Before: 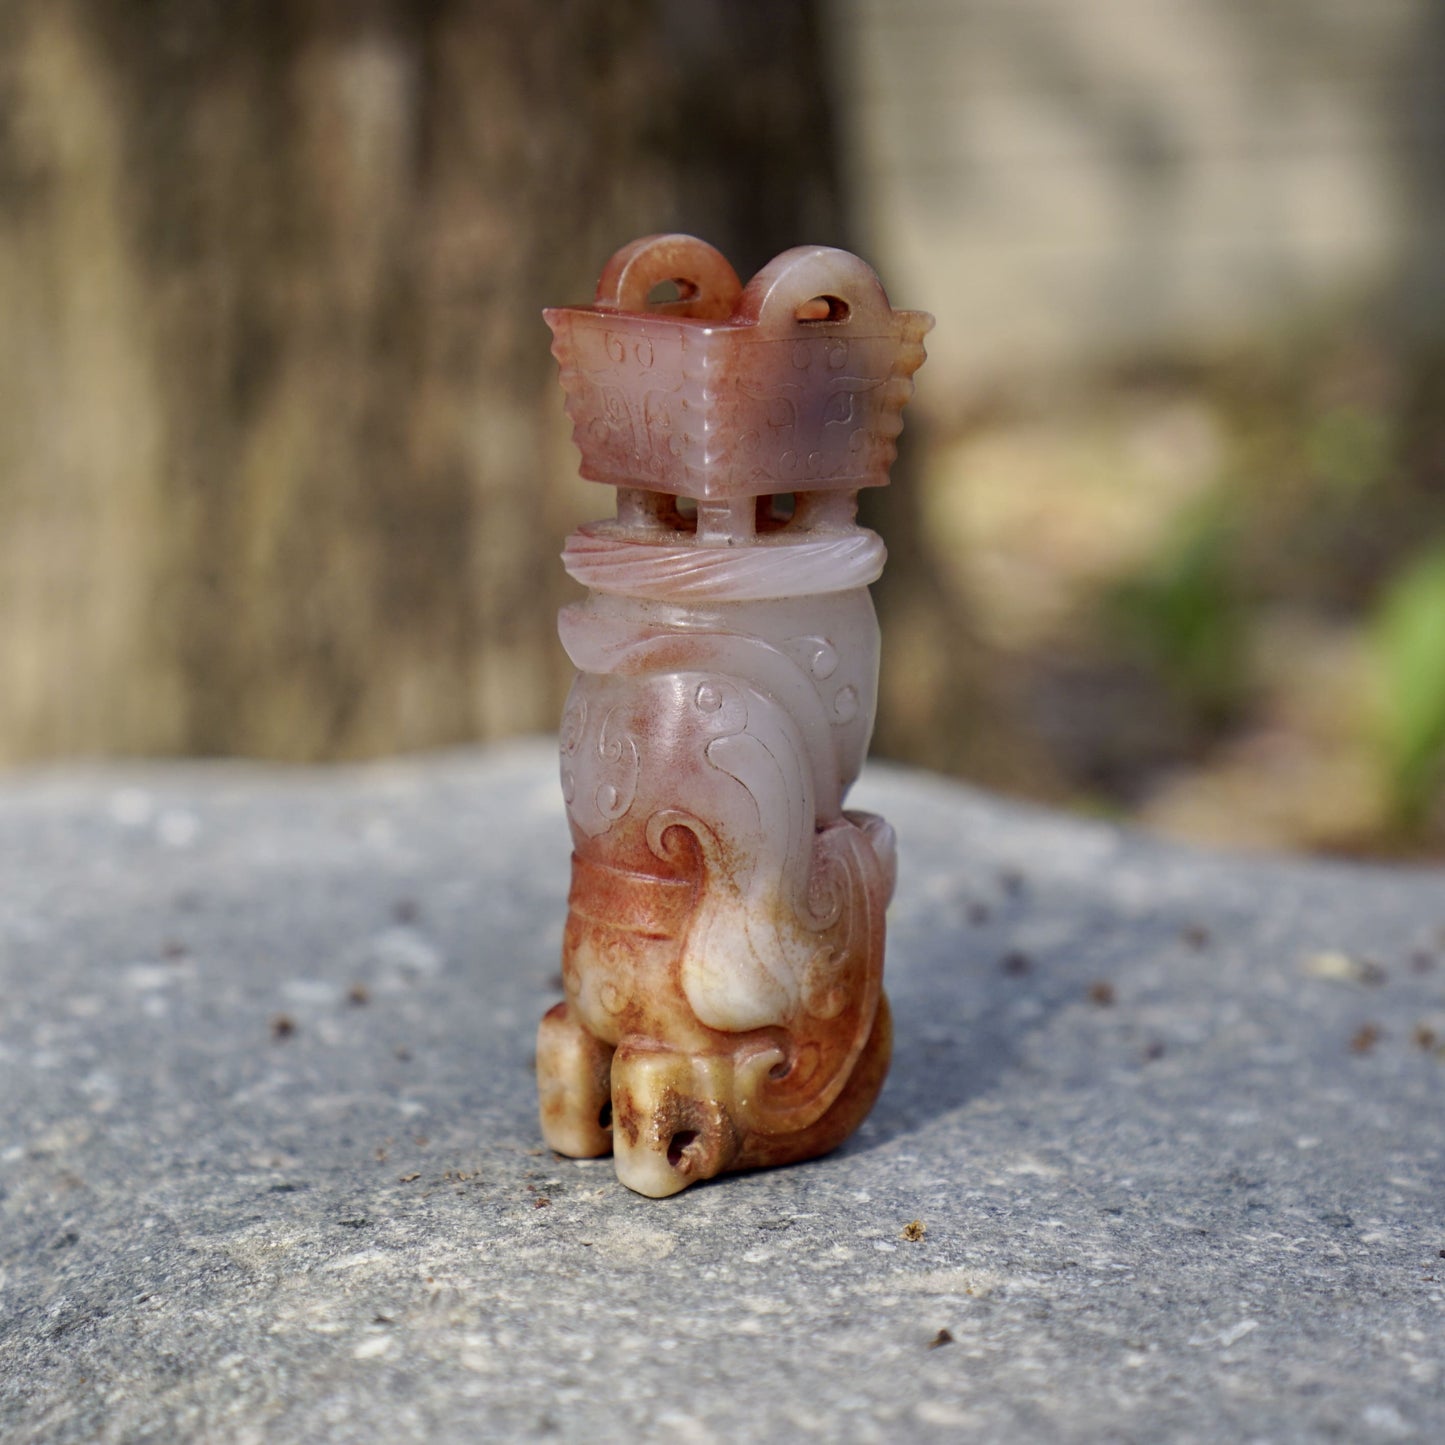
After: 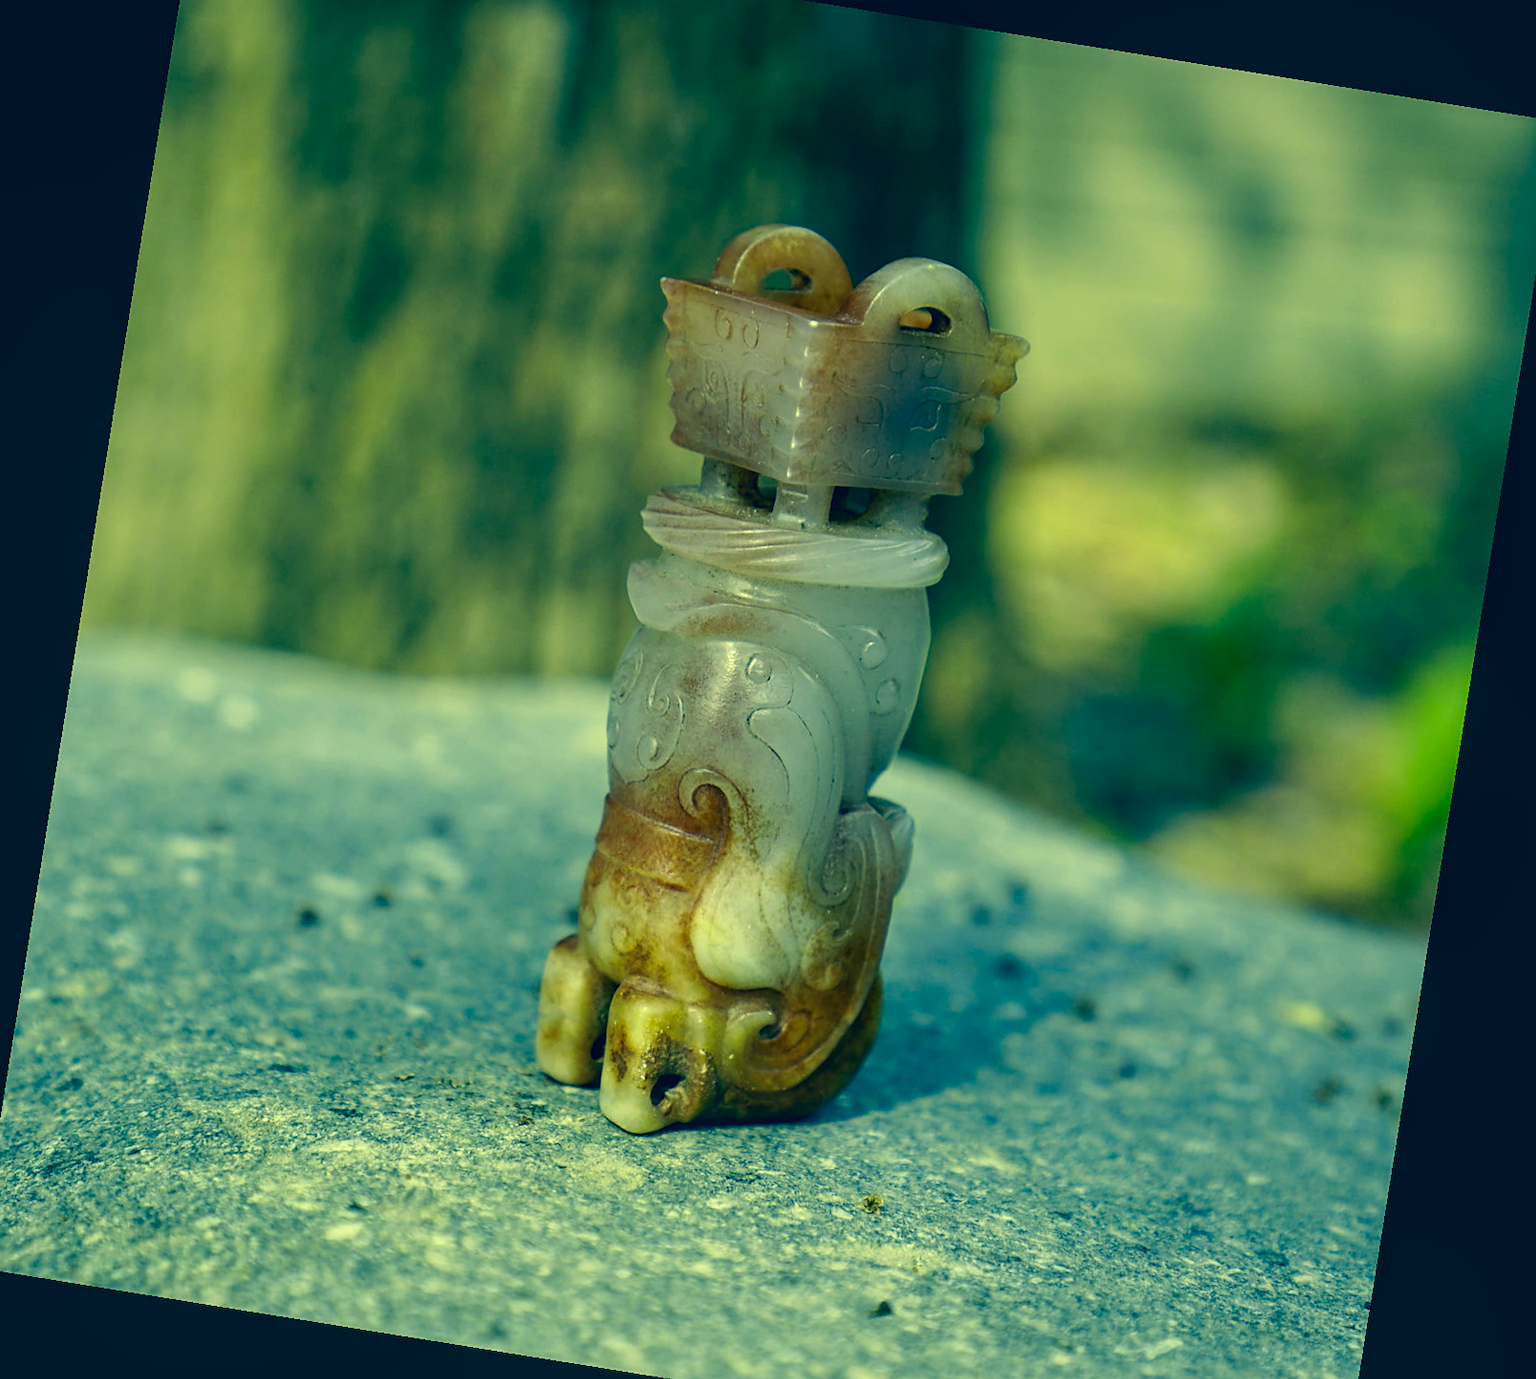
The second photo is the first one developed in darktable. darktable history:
sharpen: radius 1.559, amount 0.373, threshold 1.271
rotate and perspective: rotation 9.12°, automatic cropping off
contrast brightness saturation: contrast 0.08, saturation 0.2
color correction: highlights a* -15.58, highlights b* 40, shadows a* -40, shadows b* -26.18
crop: left 1.507%, top 6.147%, right 1.379%, bottom 6.637%
local contrast: on, module defaults
